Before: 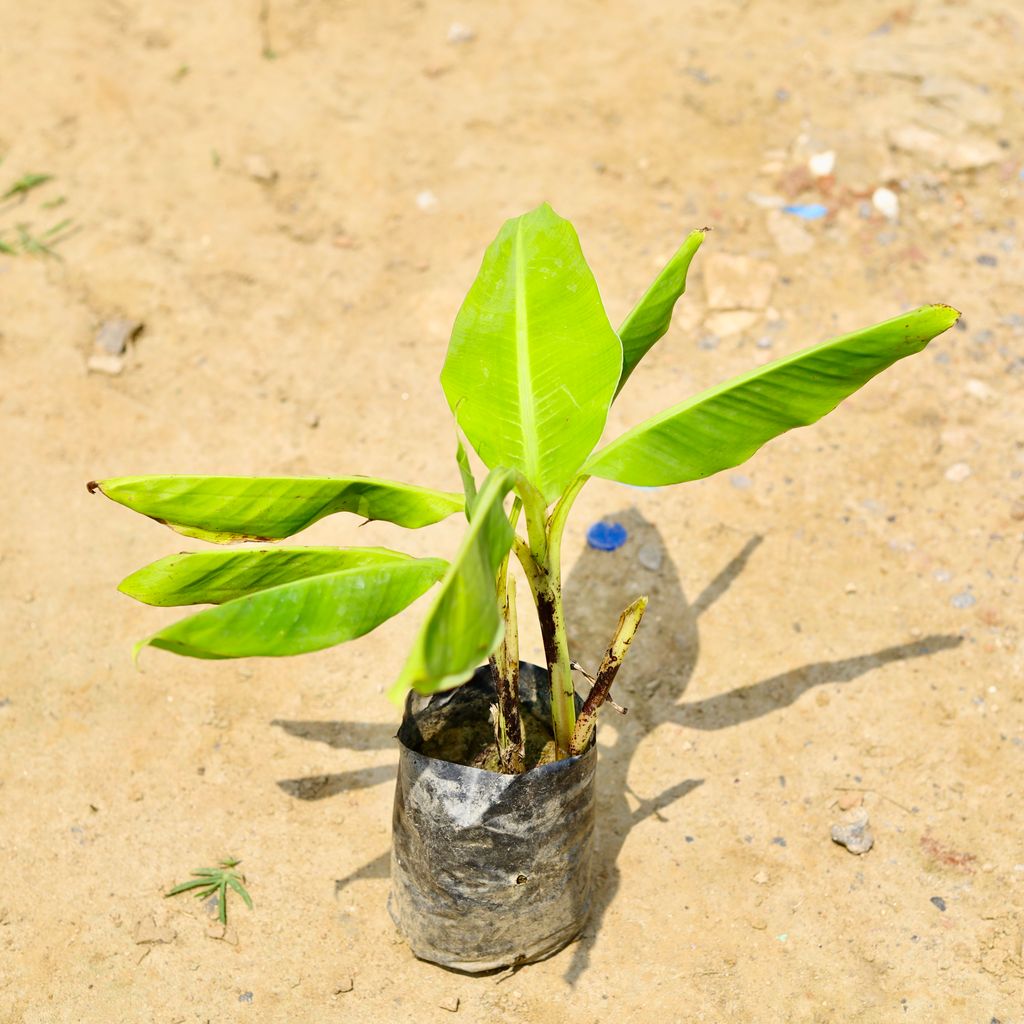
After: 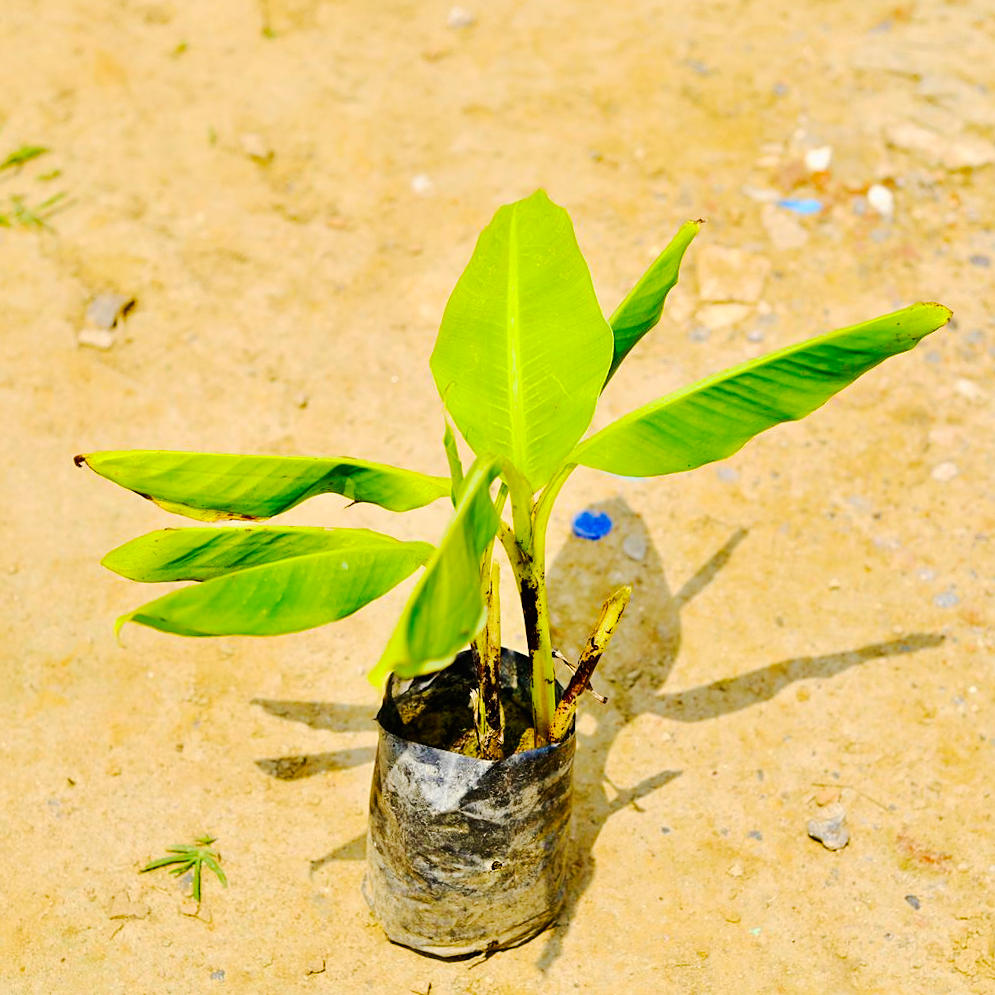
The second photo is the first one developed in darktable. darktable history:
color balance rgb: perceptual saturation grading › global saturation 25%, perceptual brilliance grading › mid-tones 10%, perceptual brilliance grading › shadows 15%, global vibrance 20%
sharpen: amount 0.2
crop and rotate: angle -1.69°
tone curve: curves: ch0 [(0, 0) (0.003, 0.007) (0.011, 0.008) (0.025, 0.007) (0.044, 0.009) (0.069, 0.012) (0.1, 0.02) (0.136, 0.035) (0.177, 0.06) (0.224, 0.104) (0.277, 0.16) (0.335, 0.228) (0.399, 0.308) (0.468, 0.418) (0.543, 0.525) (0.623, 0.635) (0.709, 0.723) (0.801, 0.802) (0.898, 0.889) (1, 1)], preserve colors none
